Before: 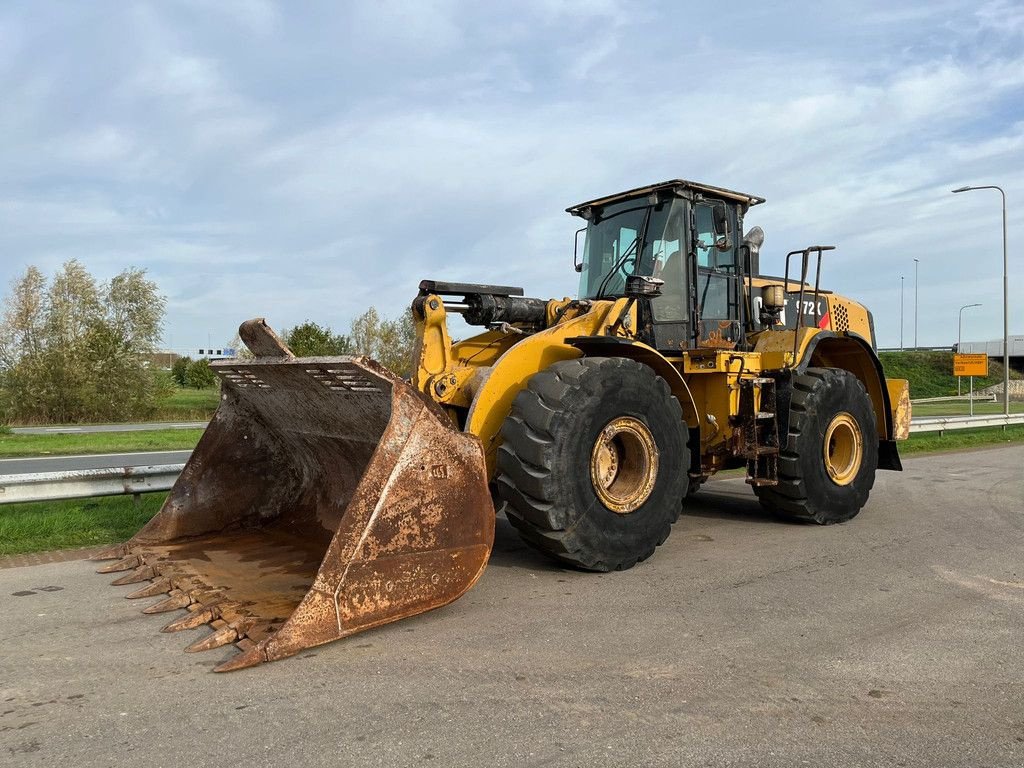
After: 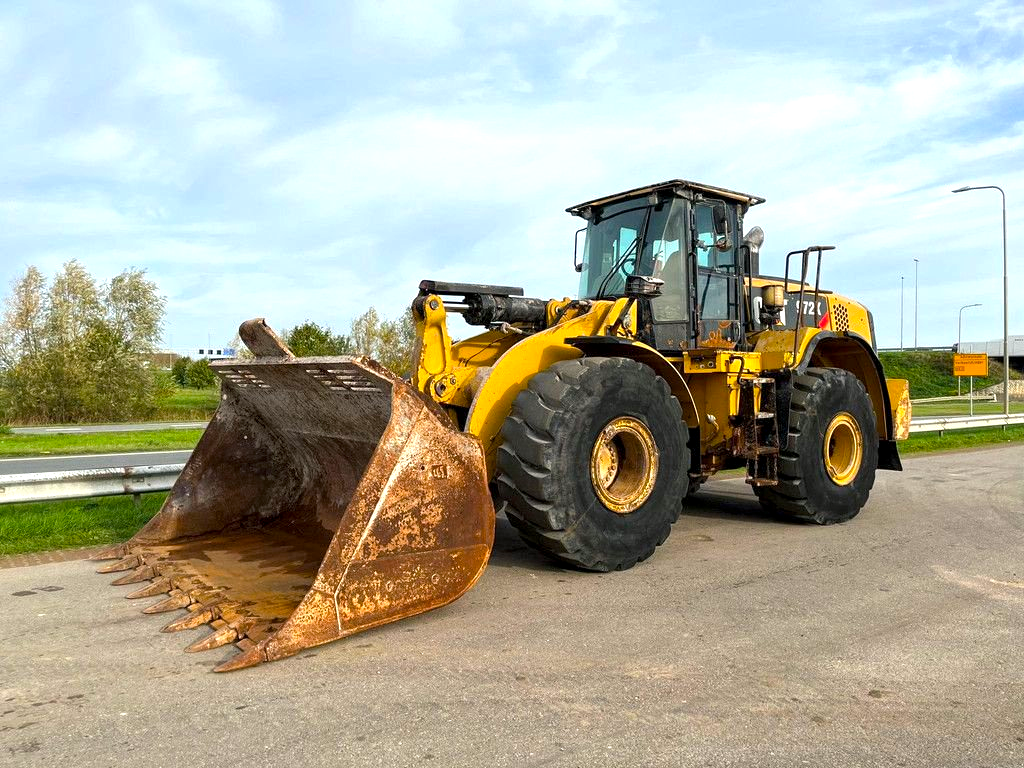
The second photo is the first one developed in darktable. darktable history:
local contrast: highlights 105%, shadows 103%, detail 119%, midtone range 0.2
color balance rgb: shadows lift › chroma 2.013%, shadows lift › hue 248°, power › chroma 0.232%, power › hue 62.47°, perceptual saturation grading › global saturation 30.402%, global vibrance 2.062%
exposure: exposure 0.57 EV, compensate highlight preservation false
